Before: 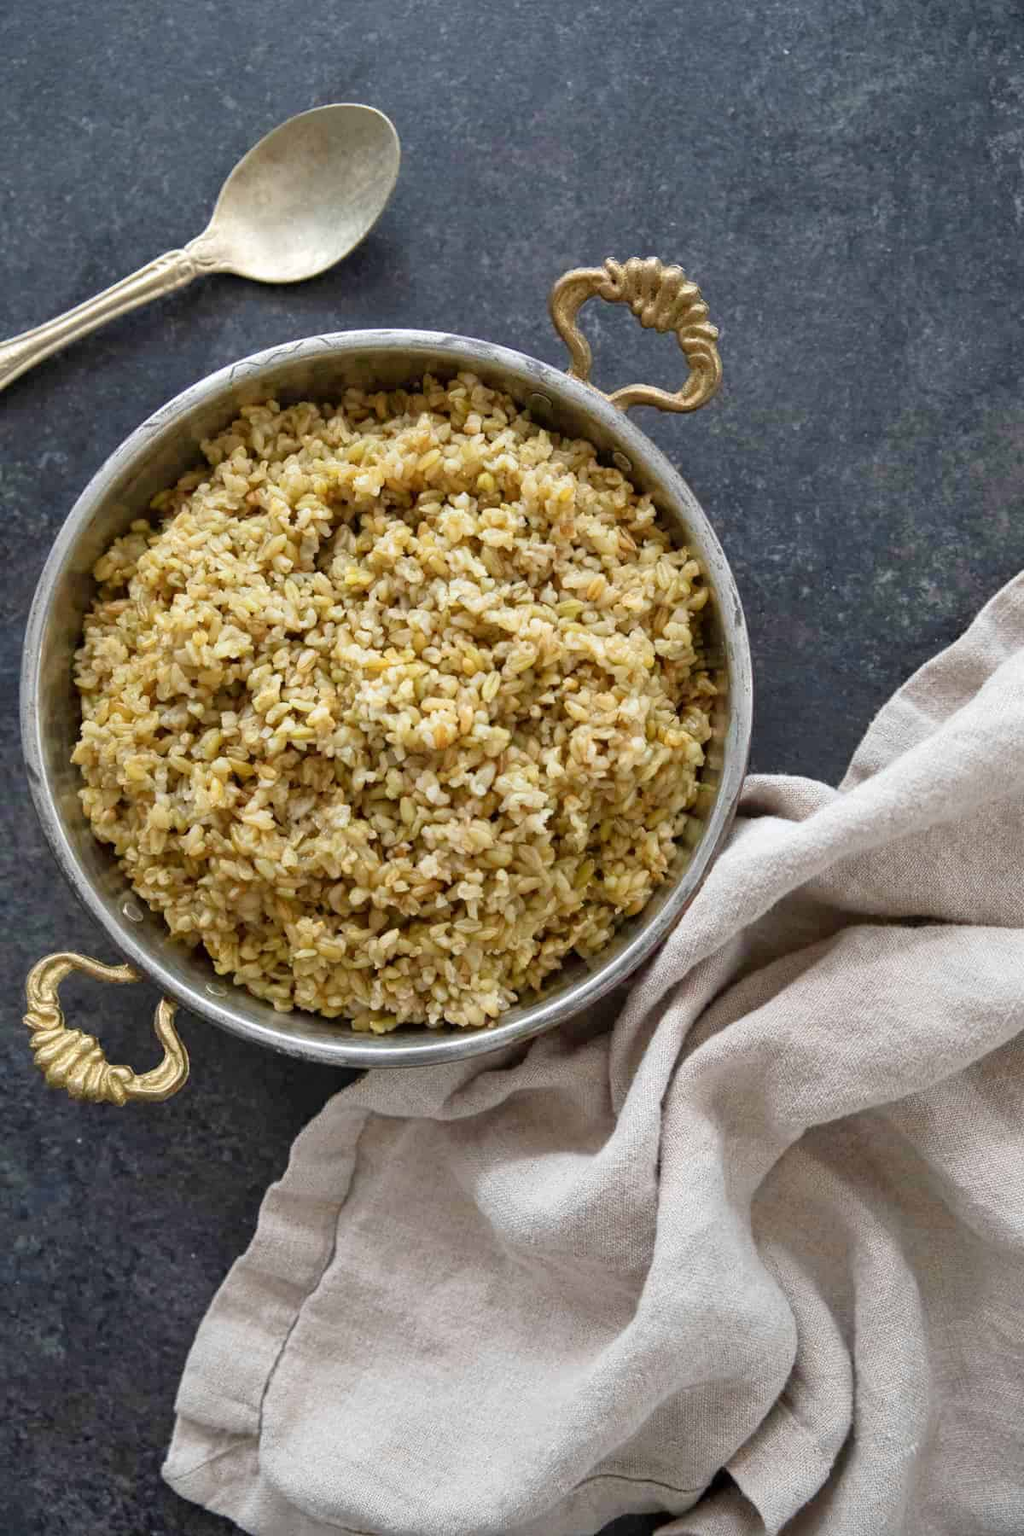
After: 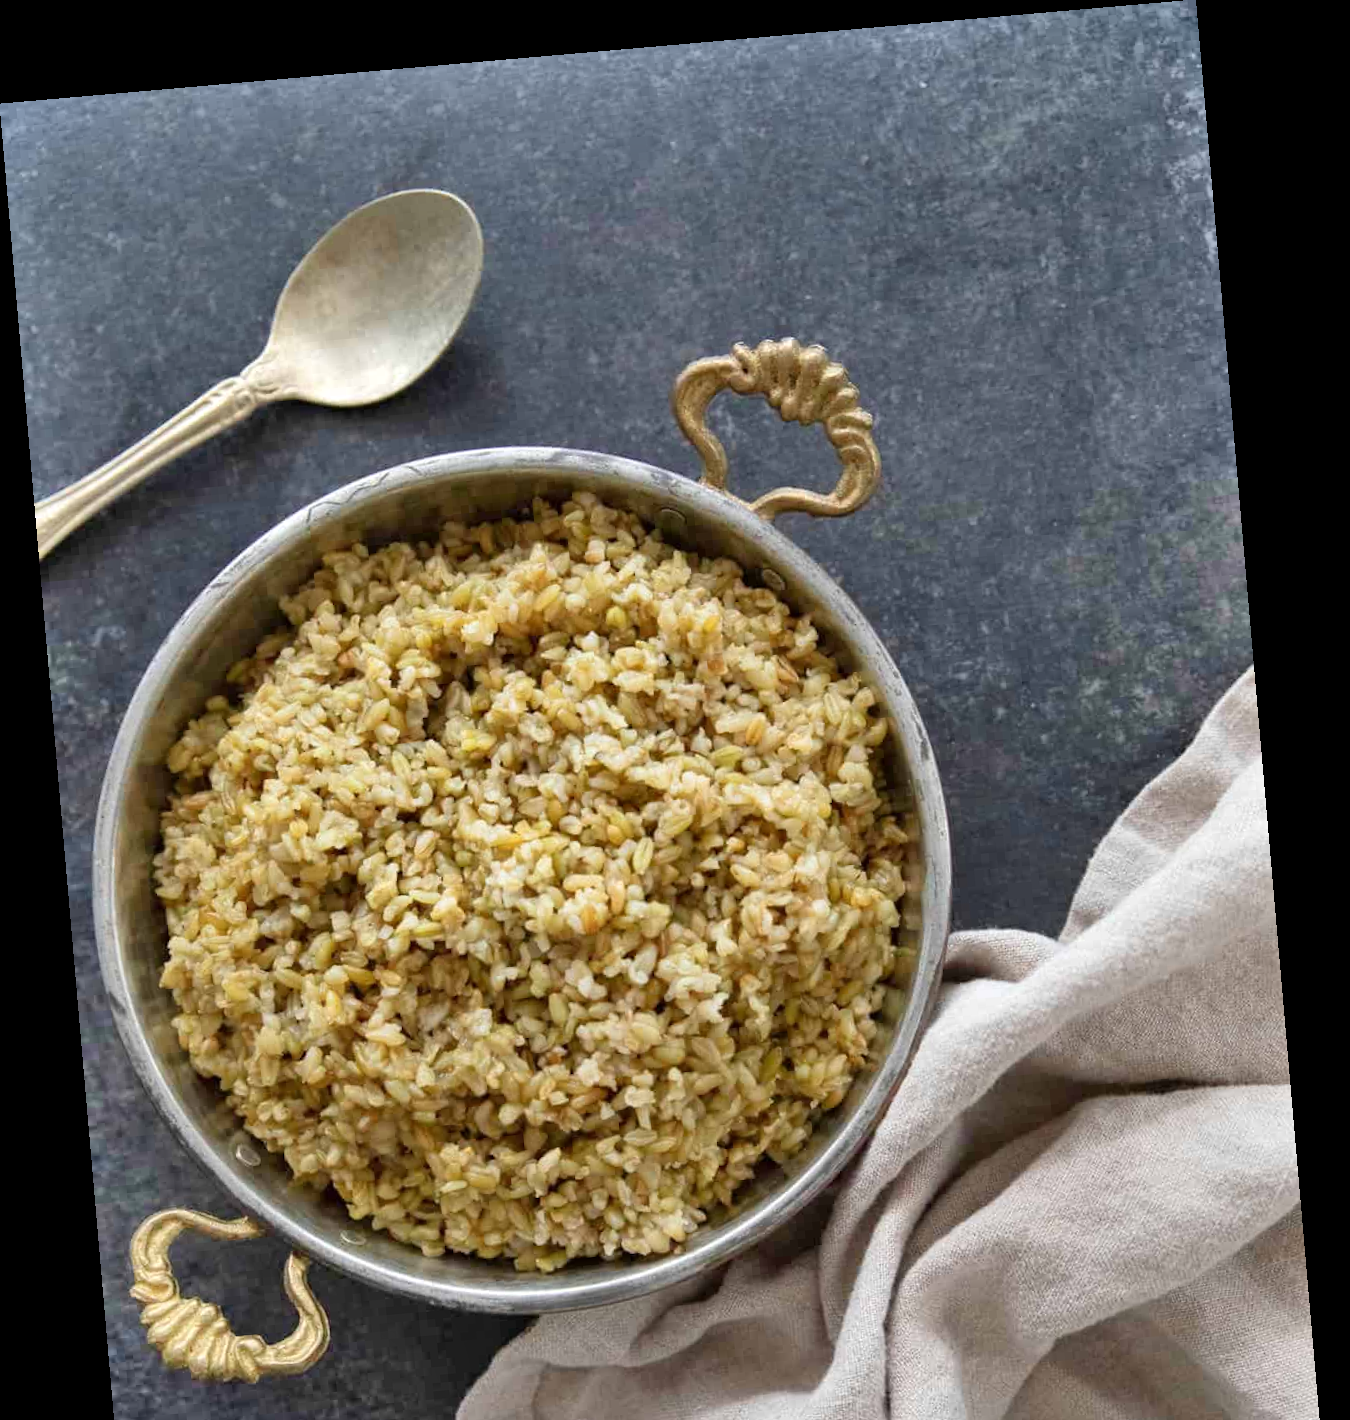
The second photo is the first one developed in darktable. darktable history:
crop: bottom 24.967%
shadows and highlights: white point adjustment 1, soften with gaussian
rotate and perspective: rotation -4.98°, automatic cropping off
